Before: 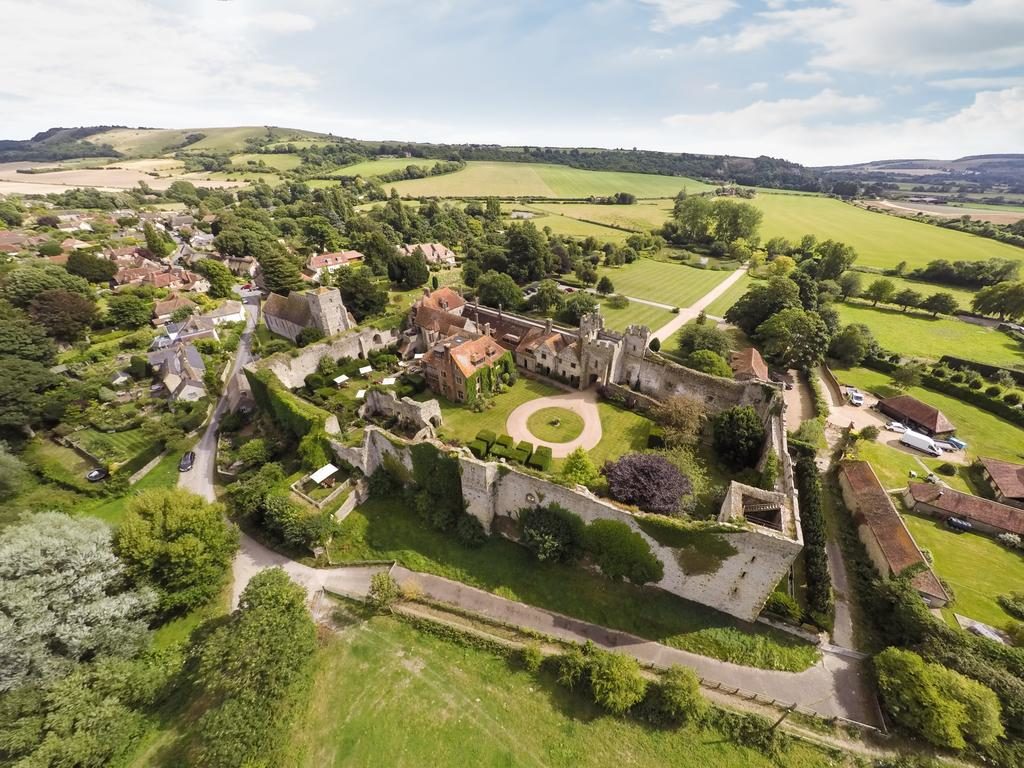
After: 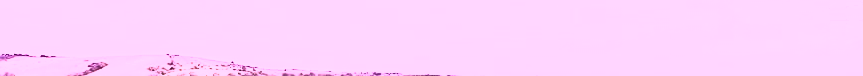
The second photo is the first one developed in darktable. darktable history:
base curve: curves: ch0 [(0, 0) (0.257, 0.25) (0.482, 0.586) (0.757, 0.871) (1, 1)]
color balance rgb: perceptual saturation grading › global saturation 25%, perceptual saturation grading › highlights -50%, perceptual saturation grading › shadows 30%, perceptual brilliance grading › global brilliance 12%, global vibrance 20%
tone equalizer: -8 EV -0.417 EV, -7 EV -0.389 EV, -6 EV -0.333 EV, -5 EV -0.222 EV, -3 EV 0.222 EV, -2 EV 0.333 EV, -1 EV 0.389 EV, +0 EV 0.417 EV, edges refinement/feathering 500, mask exposure compensation -1.57 EV, preserve details no
contrast brightness saturation: contrast 0.43, brightness 0.56, saturation -0.19
color calibration: illuminant custom, x 0.261, y 0.521, temperature 7054.11 K
shadows and highlights: shadows 75, highlights -25, soften with gaussian
crop and rotate: left 9.644%, top 9.491%, right 6.021%, bottom 80.509%
sharpen: on, module defaults
